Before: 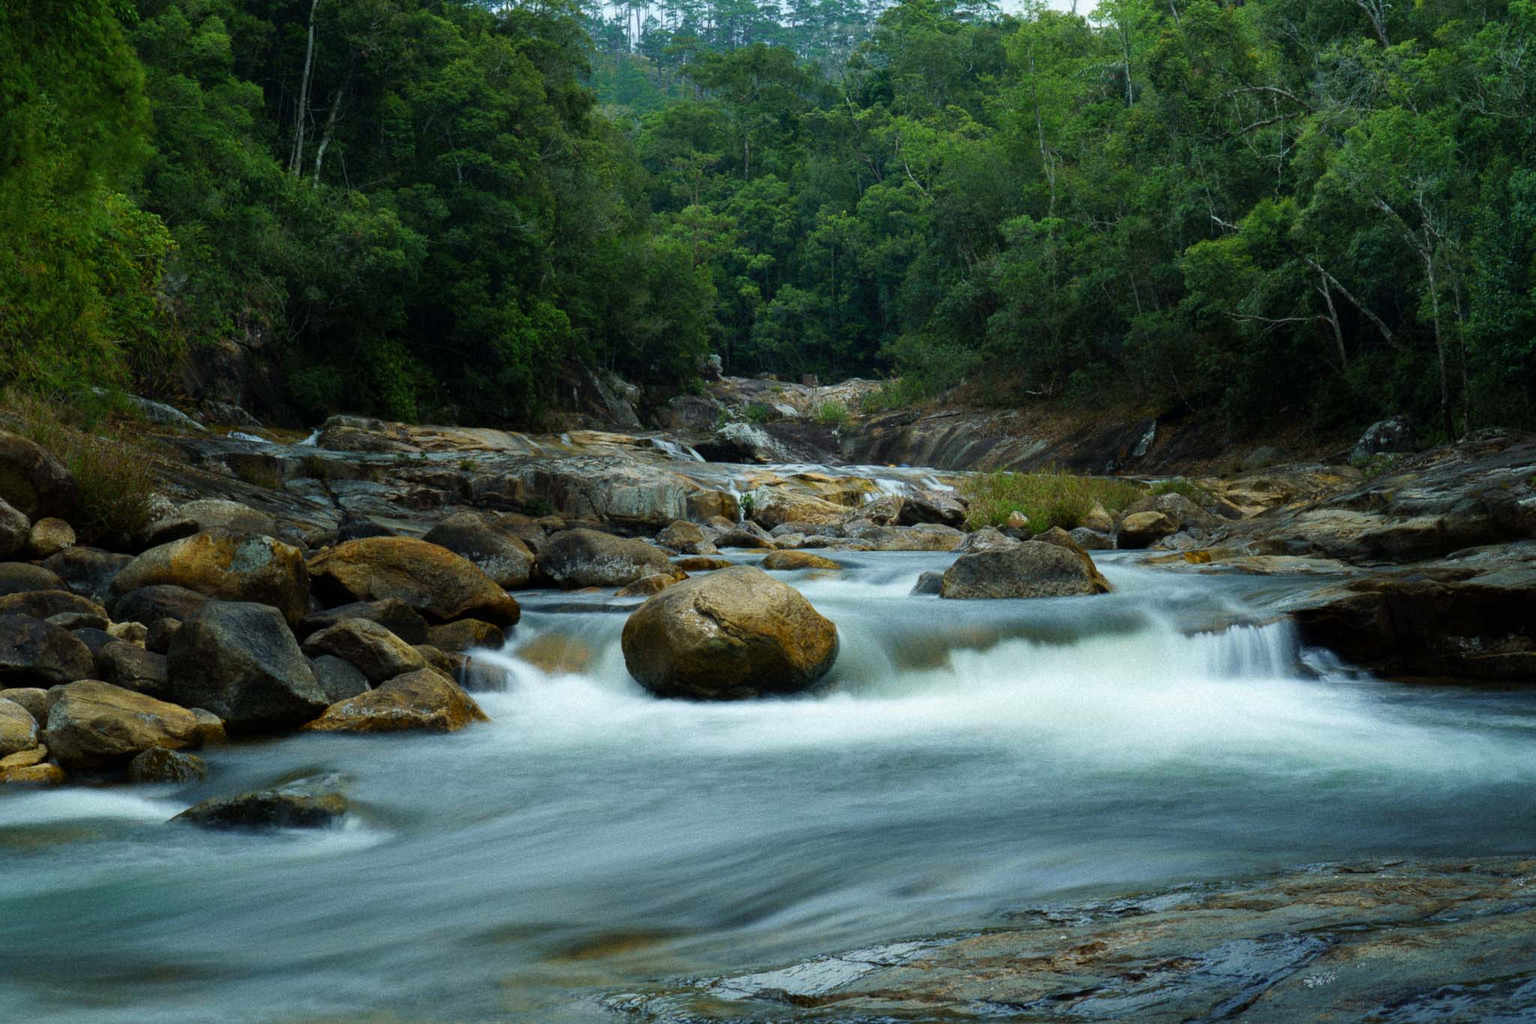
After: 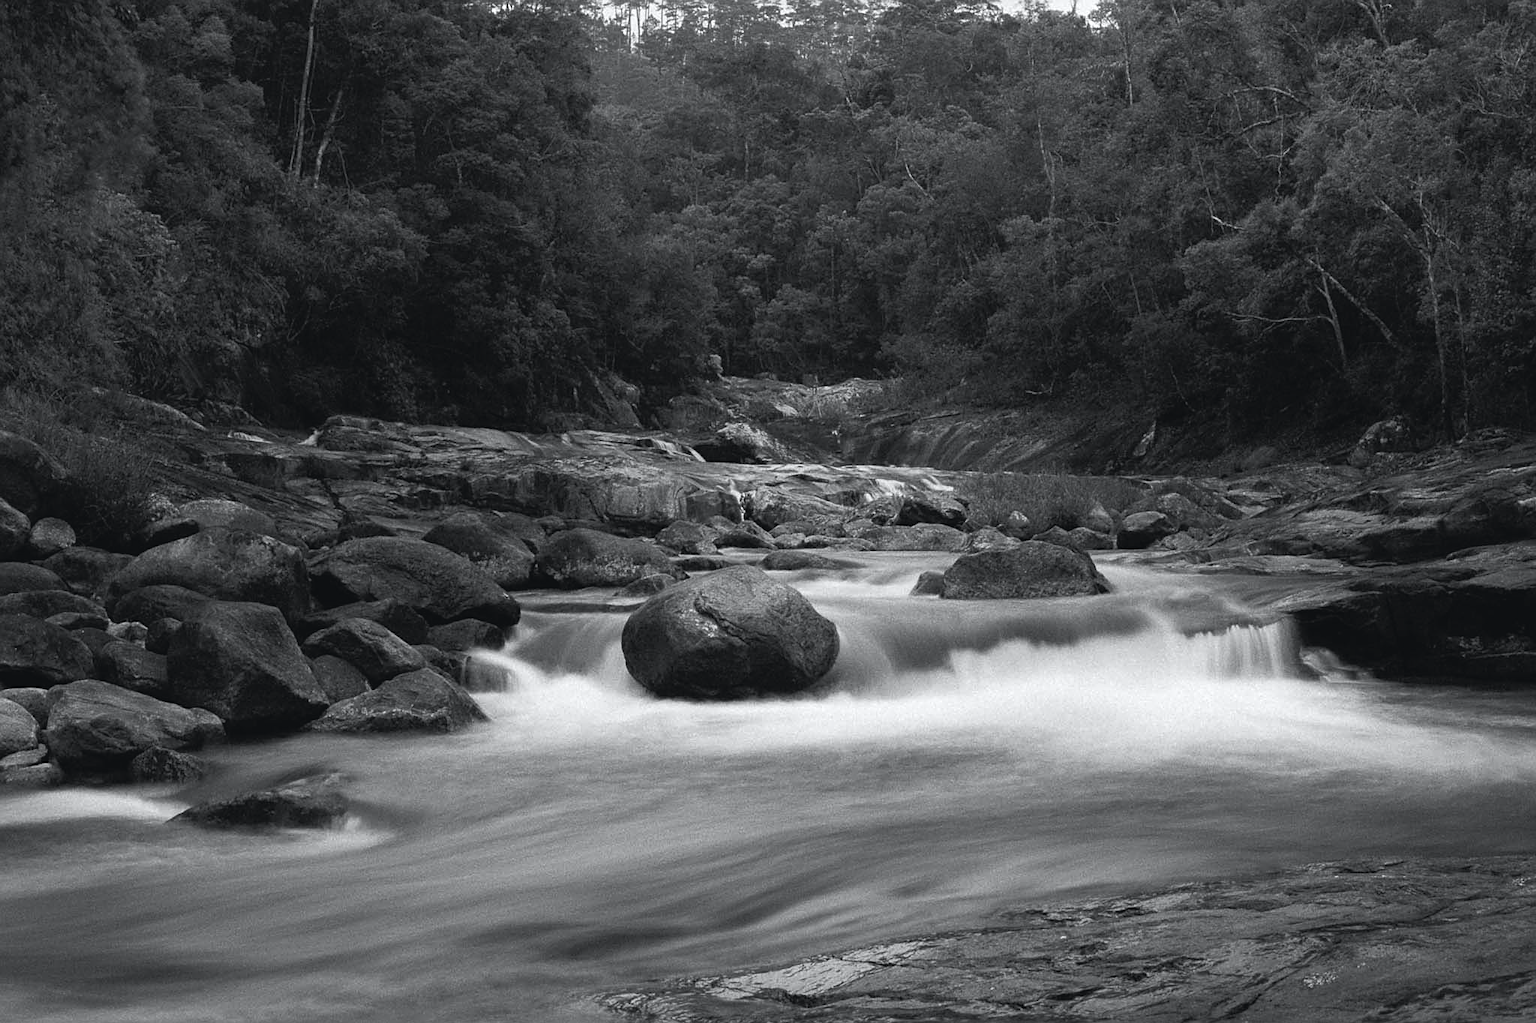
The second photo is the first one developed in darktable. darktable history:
color calibration: output gray [0.31, 0.36, 0.33, 0], x 0.381, y 0.391, temperature 4087.96 K
tone curve: curves: ch0 [(0.001, 0.042) (0.128, 0.16) (0.452, 0.42) (0.603, 0.566) (0.754, 0.733) (1, 1)]; ch1 [(0, 0) (0.325, 0.327) (0.412, 0.441) (0.473, 0.466) (0.5, 0.499) (0.549, 0.558) (0.617, 0.625) (0.713, 0.7) (1, 1)]; ch2 [(0, 0) (0.386, 0.397) (0.445, 0.47) (0.505, 0.498) (0.529, 0.524) (0.574, 0.569) (0.652, 0.641) (1, 1)], color space Lab, independent channels, preserve colors none
sharpen: on, module defaults
